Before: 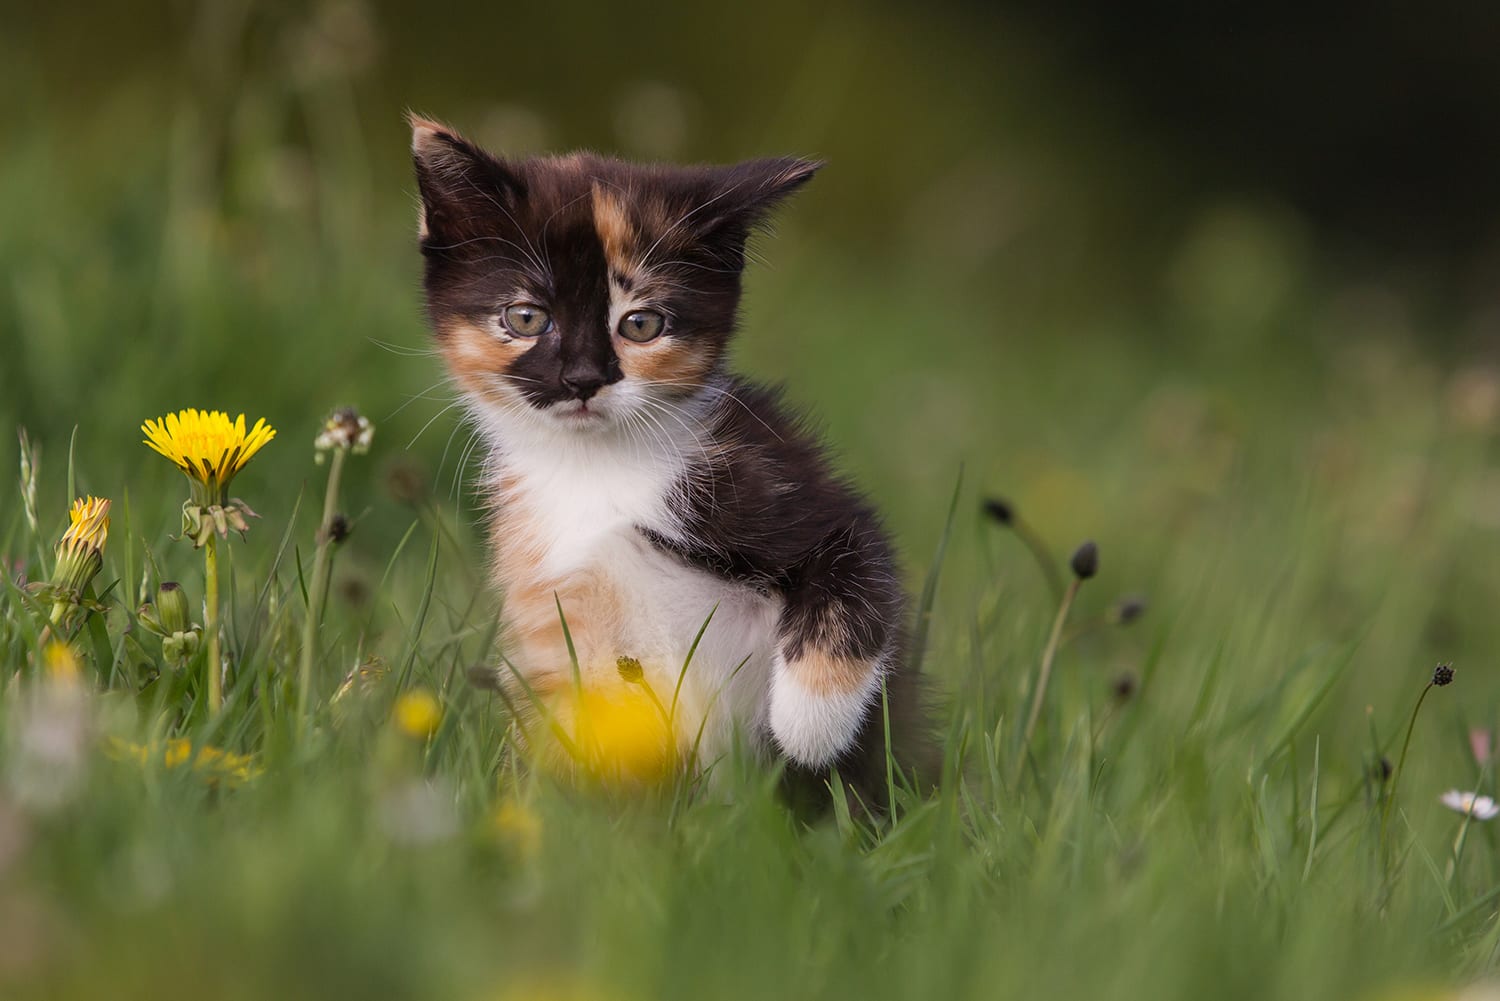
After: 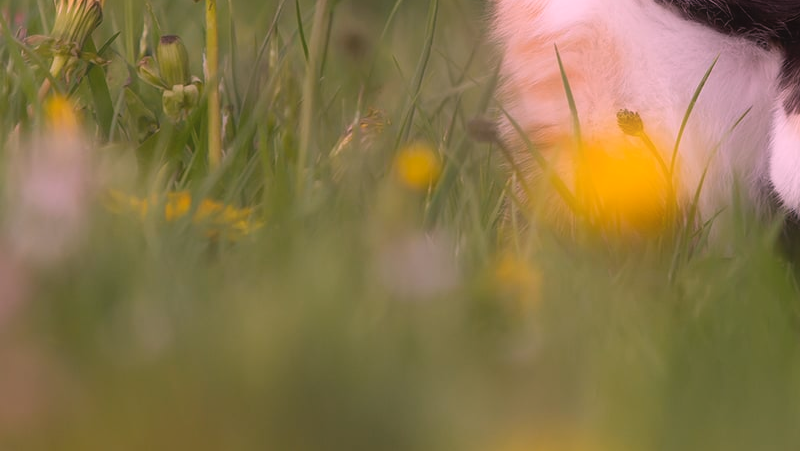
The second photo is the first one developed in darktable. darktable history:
contrast equalizer: octaves 7, y [[0.6 ×6], [0.55 ×6], [0 ×6], [0 ×6], [0 ×6]], mix -1
crop and rotate: top 54.778%, right 46.61%, bottom 0.159%
white balance: red 1.188, blue 1.11
